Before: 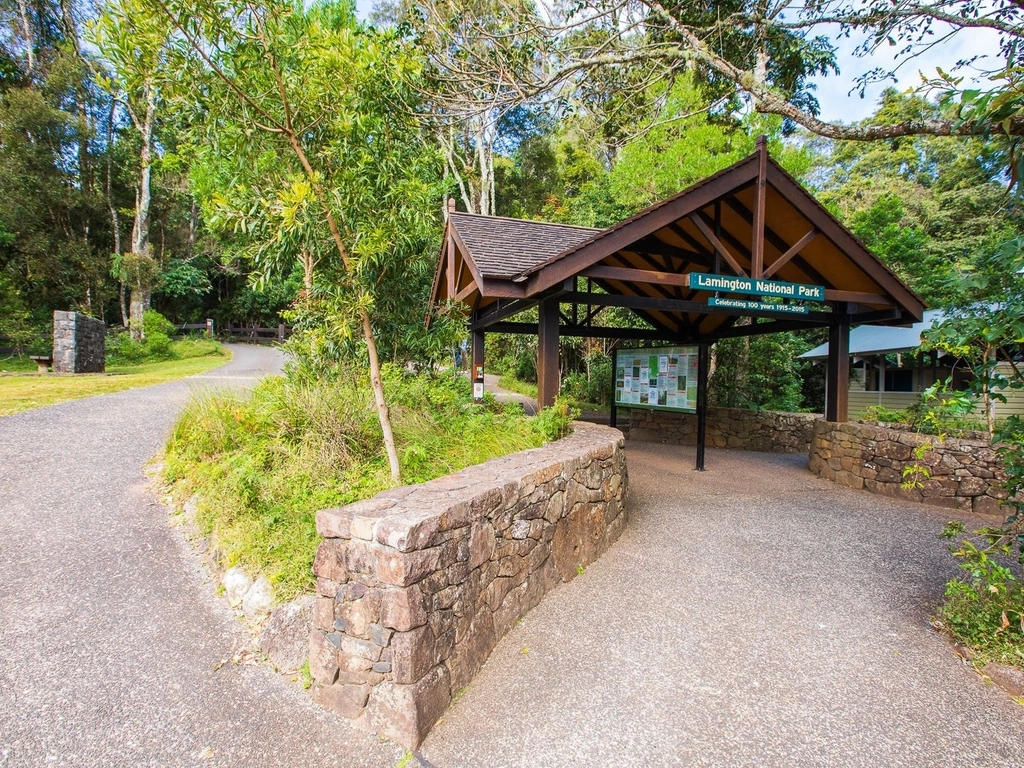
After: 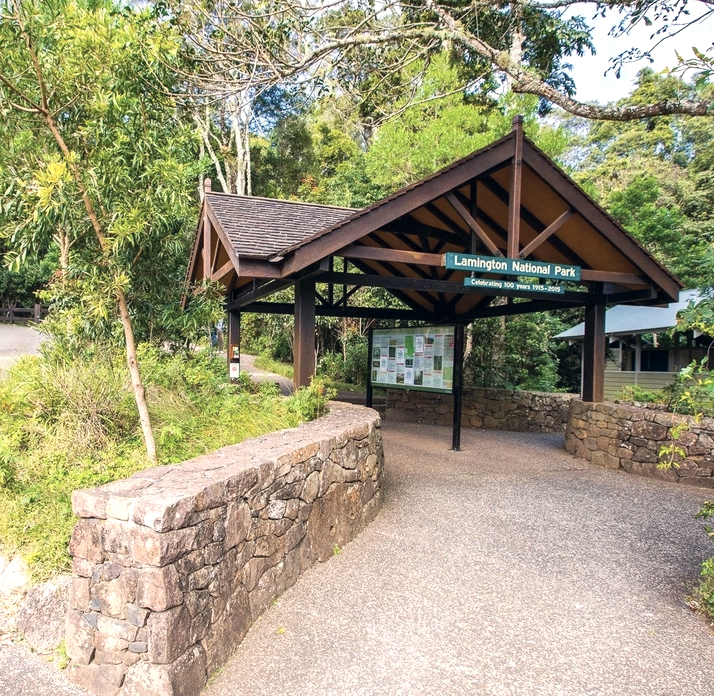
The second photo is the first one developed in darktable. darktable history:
color correction: highlights a* 2.82, highlights b* 5.02, shadows a* -1.53, shadows b* -4.81, saturation 0.798
shadows and highlights: radius 109.75, shadows 51.46, white point adjustment 9.13, highlights -3.71, soften with gaussian
crop and rotate: left 23.906%, top 2.669%, right 6.29%, bottom 6.598%
